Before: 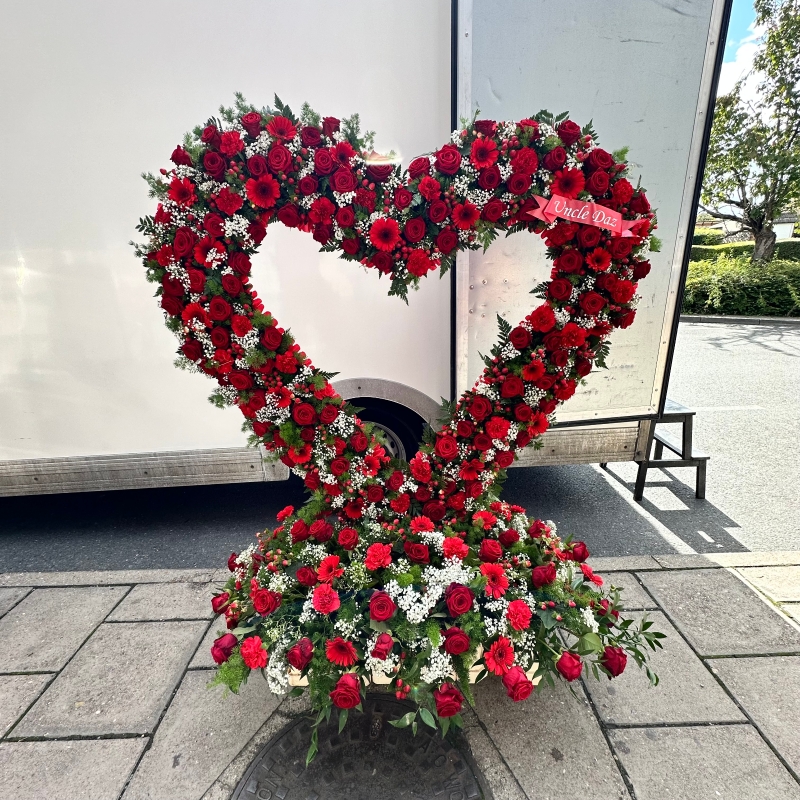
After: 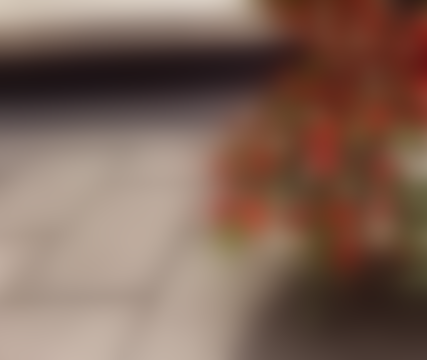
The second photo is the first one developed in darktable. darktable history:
rgb levels: mode RGB, independent channels, levels [[0, 0.5, 1], [0, 0.521, 1], [0, 0.536, 1]]
crop and rotate: top 54.778%, right 46.61%, bottom 0.159%
lowpass: radius 16, unbound 0
